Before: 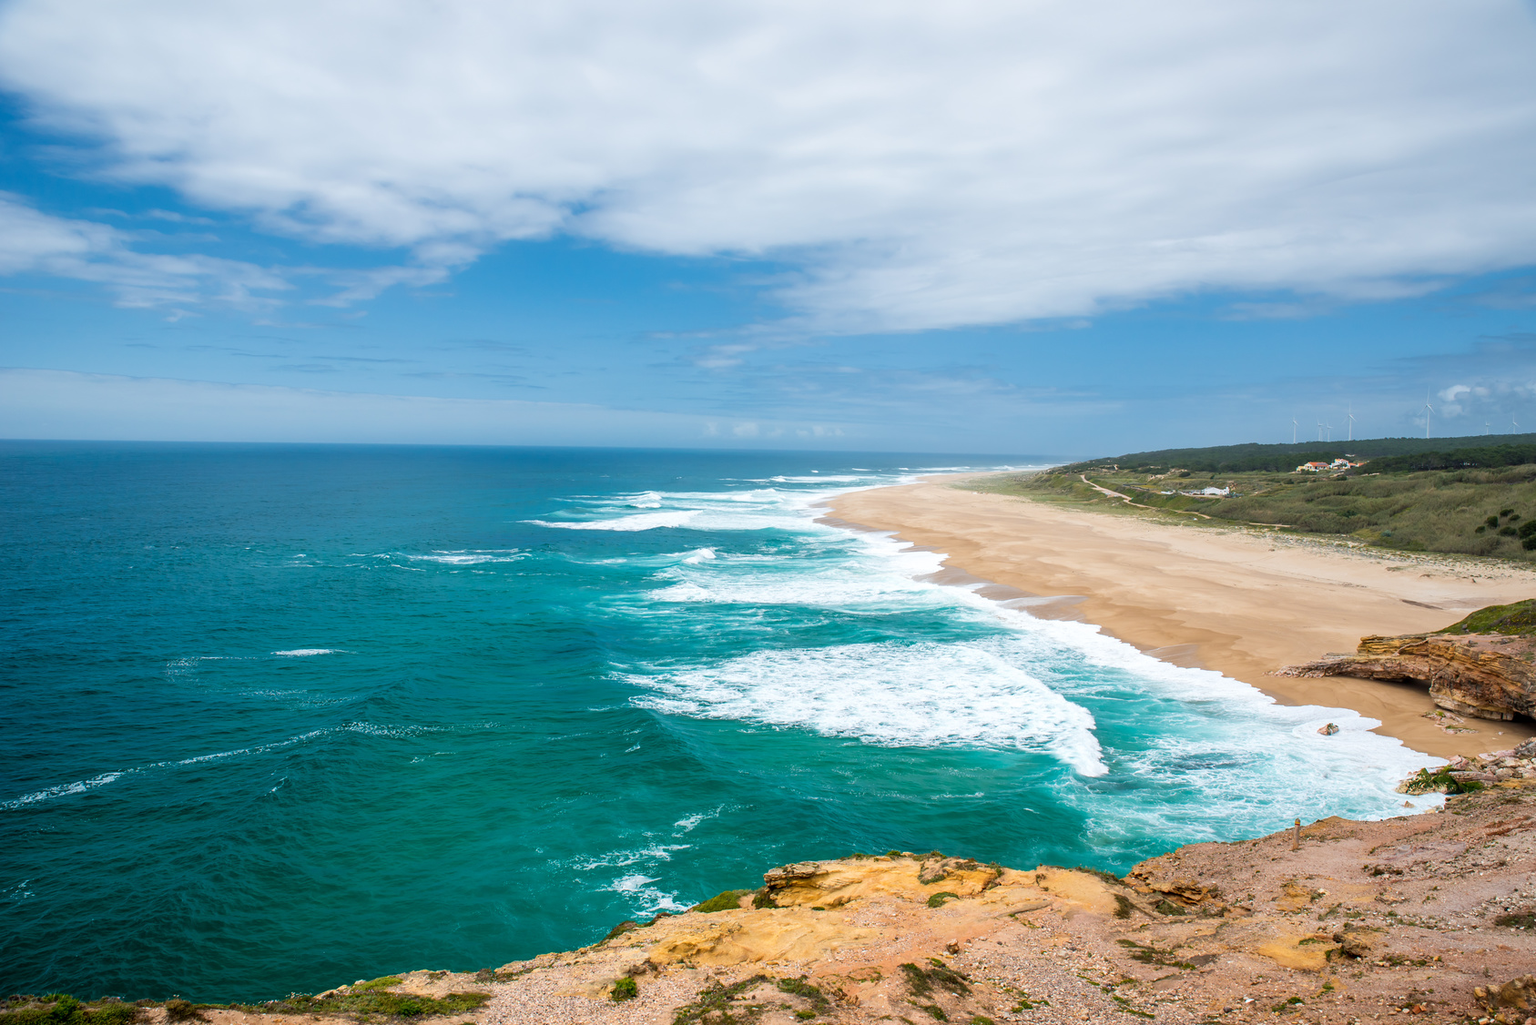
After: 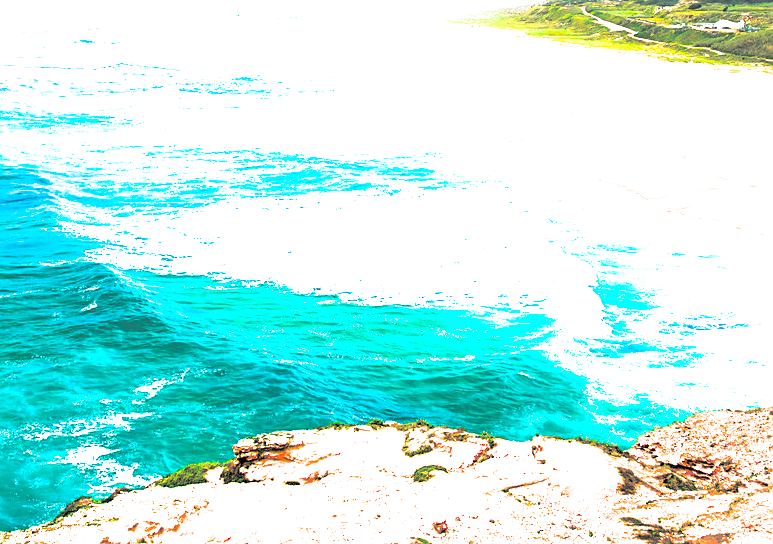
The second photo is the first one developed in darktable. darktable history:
shadows and highlights: shadows -30, highlights 30
color correction: saturation 3
local contrast: mode bilateral grid, contrast 20, coarseness 50, detail 120%, midtone range 0.2
split-toning: shadows › hue 190.8°, shadows › saturation 0.05, highlights › hue 54°, highlights › saturation 0.05, compress 0%
sharpen: on, module defaults
crop: left 35.976%, top 45.819%, right 18.162%, bottom 5.807%
exposure: black level correction 0, exposure 1.7 EV, compensate exposure bias true, compensate highlight preservation false
